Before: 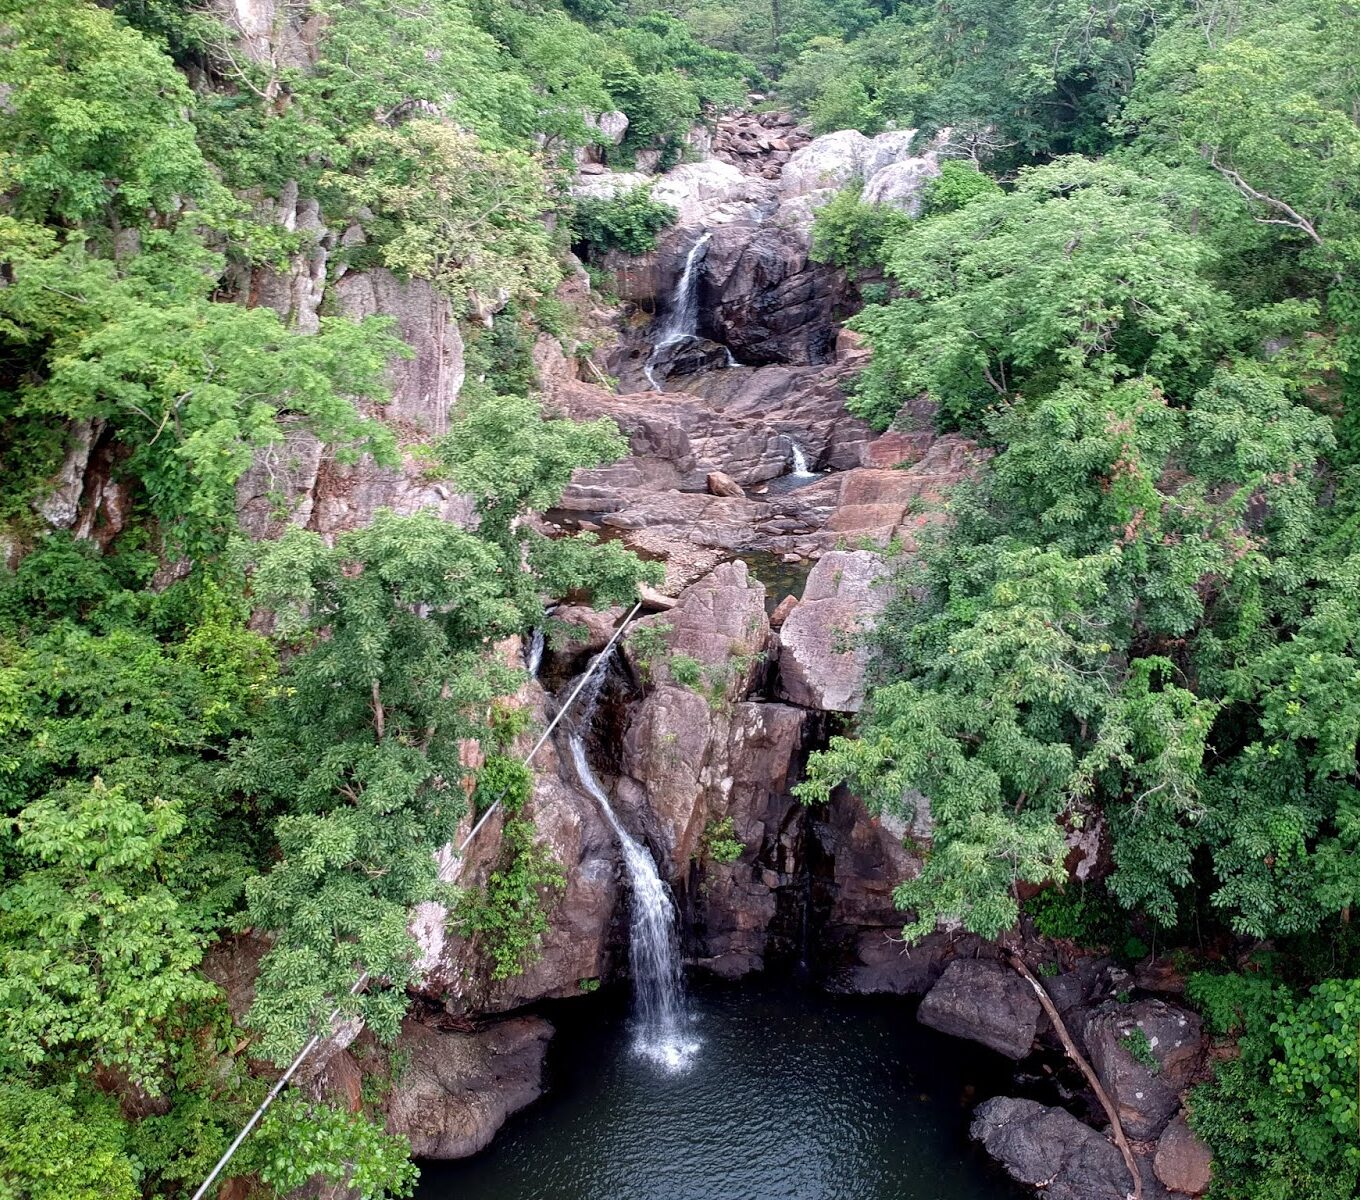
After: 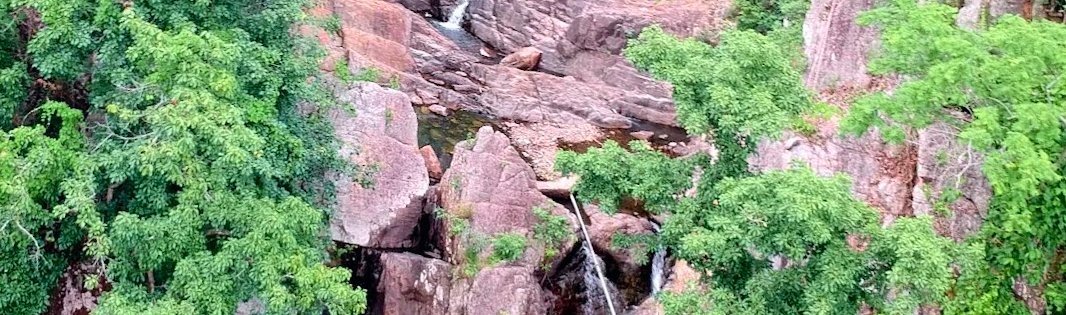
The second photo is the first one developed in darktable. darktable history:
tone curve: curves: ch0 [(0, 0) (0.051, 0.047) (0.102, 0.099) (0.228, 0.262) (0.446, 0.527) (0.695, 0.778) (0.908, 0.946) (1, 1)]; ch1 [(0, 0) (0.339, 0.298) (0.402, 0.363) (0.453, 0.413) (0.485, 0.469) (0.494, 0.493) (0.504, 0.501) (0.525, 0.533) (0.563, 0.591) (0.597, 0.631) (1, 1)]; ch2 [(0, 0) (0.48, 0.48) (0.504, 0.5) (0.539, 0.554) (0.59, 0.628) (0.642, 0.682) (0.824, 0.815) (1, 1)], color space Lab, independent channels, preserve colors none
crop and rotate: angle 16.12°, top 30.835%, bottom 35.653%
